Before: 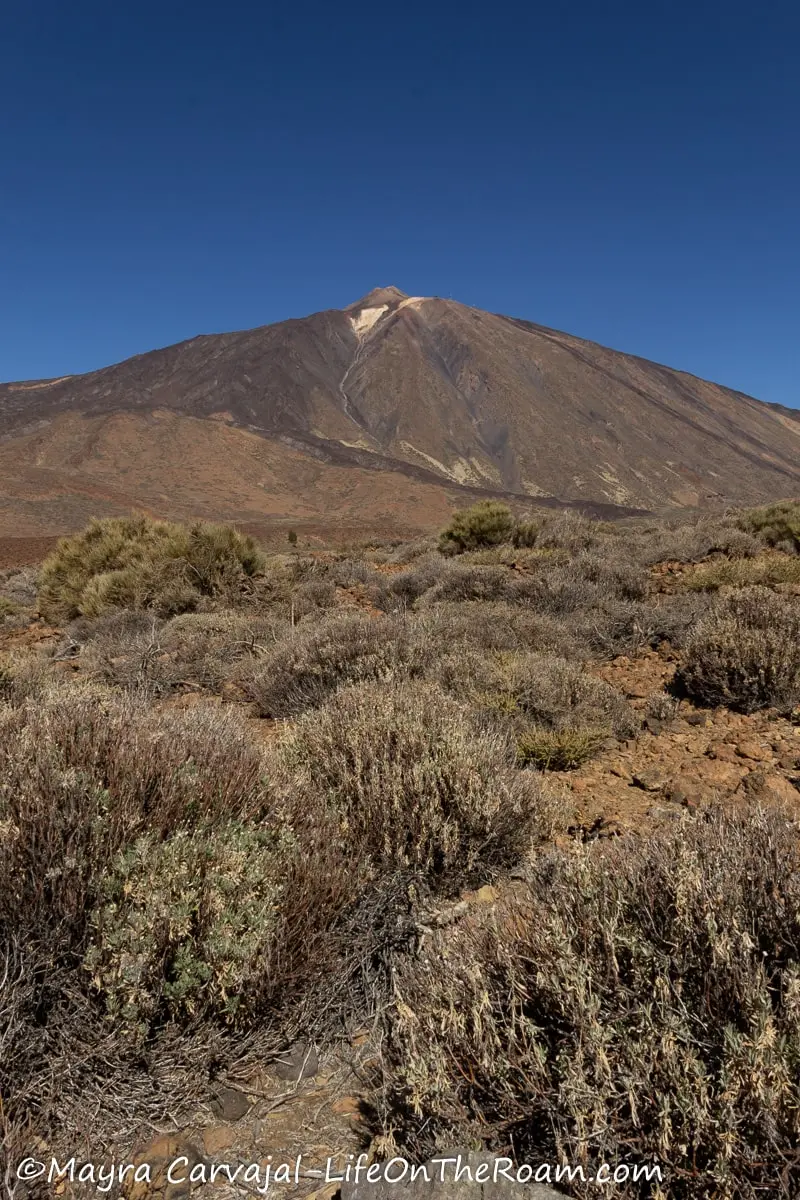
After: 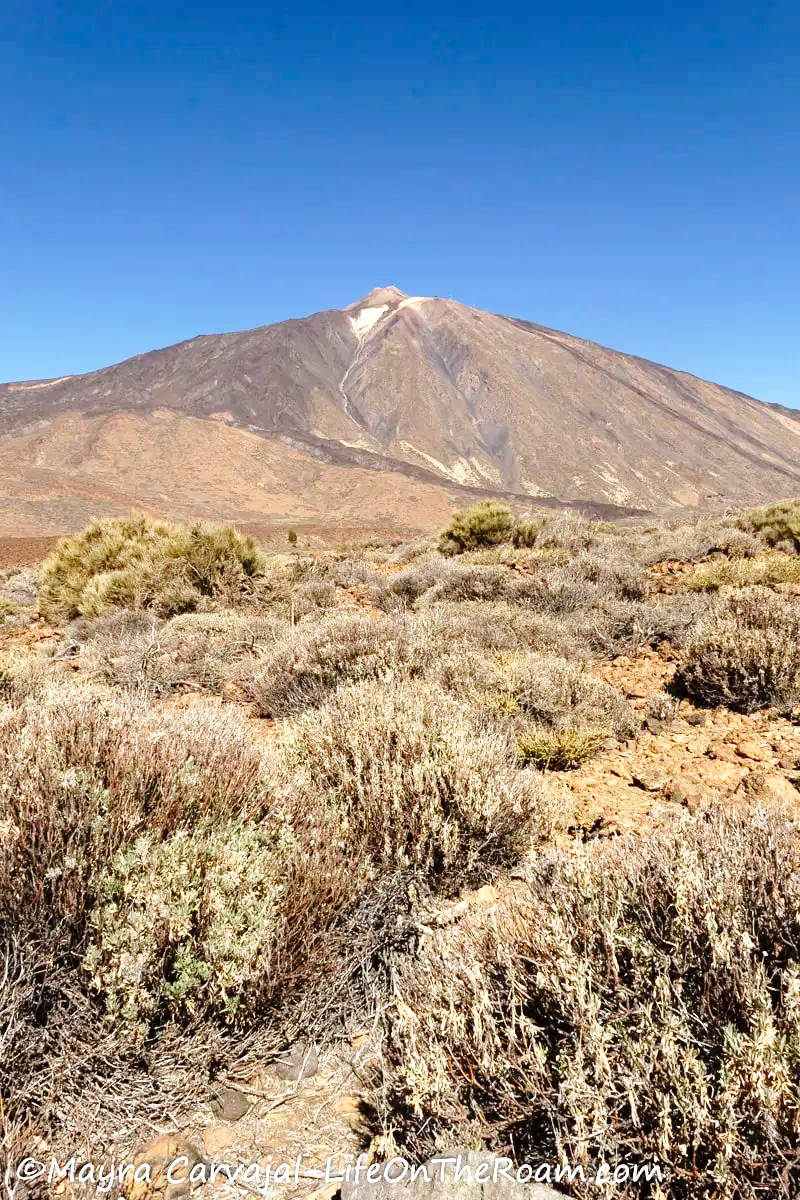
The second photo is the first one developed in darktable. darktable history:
exposure: black level correction 0, exposure 0.9 EV, compensate exposure bias true, compensate highlight preservation false
base curve: curves: ch0 [(0, 0) (0.028, 0.03) (0.121, 0.232) (0.46, 0.748) (0.859, 0.968) (1, 1)], preserve colors none
